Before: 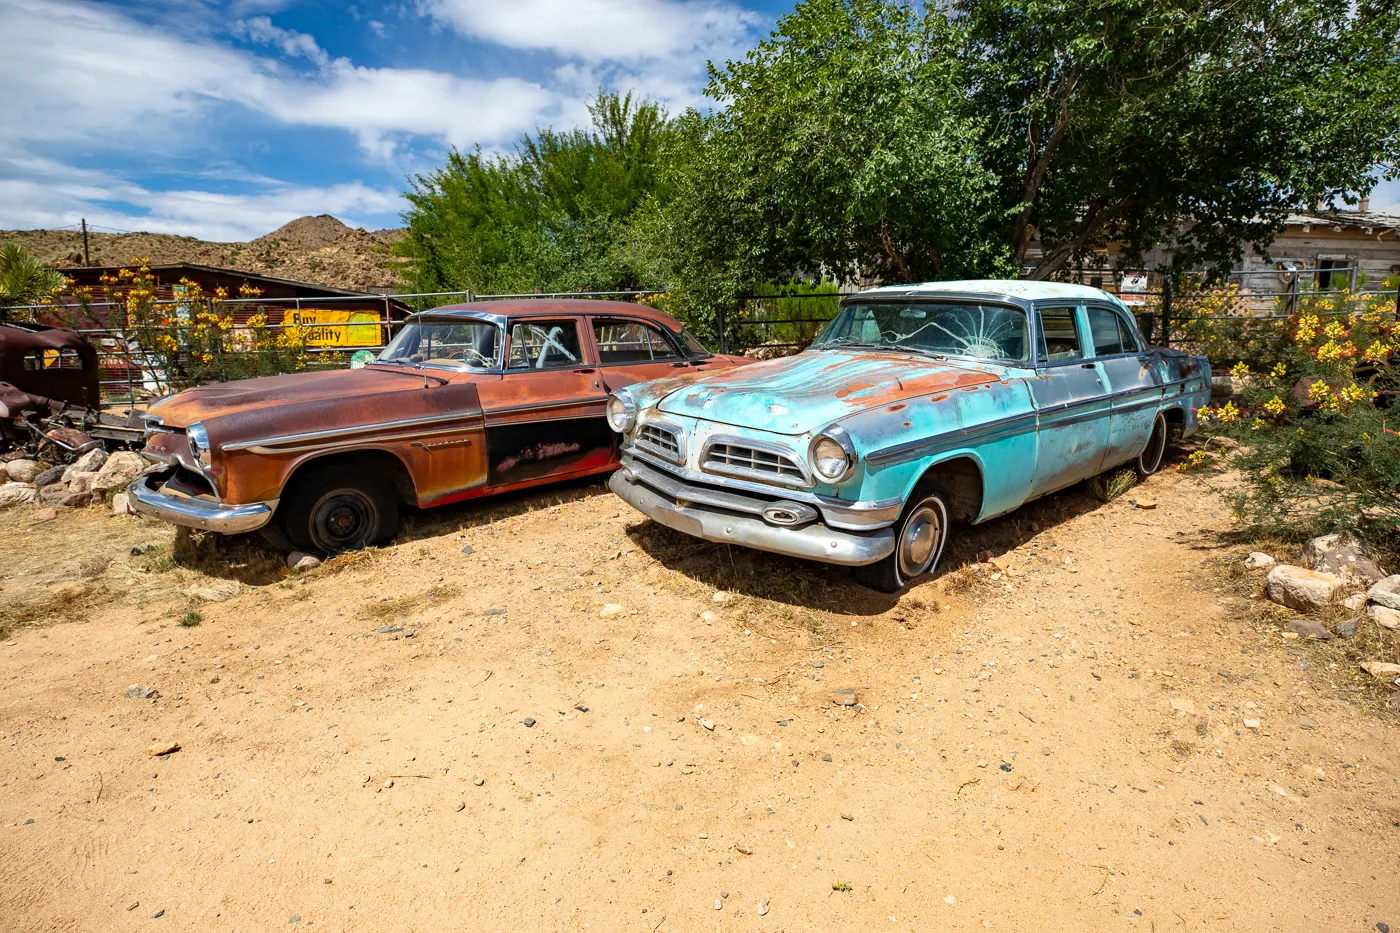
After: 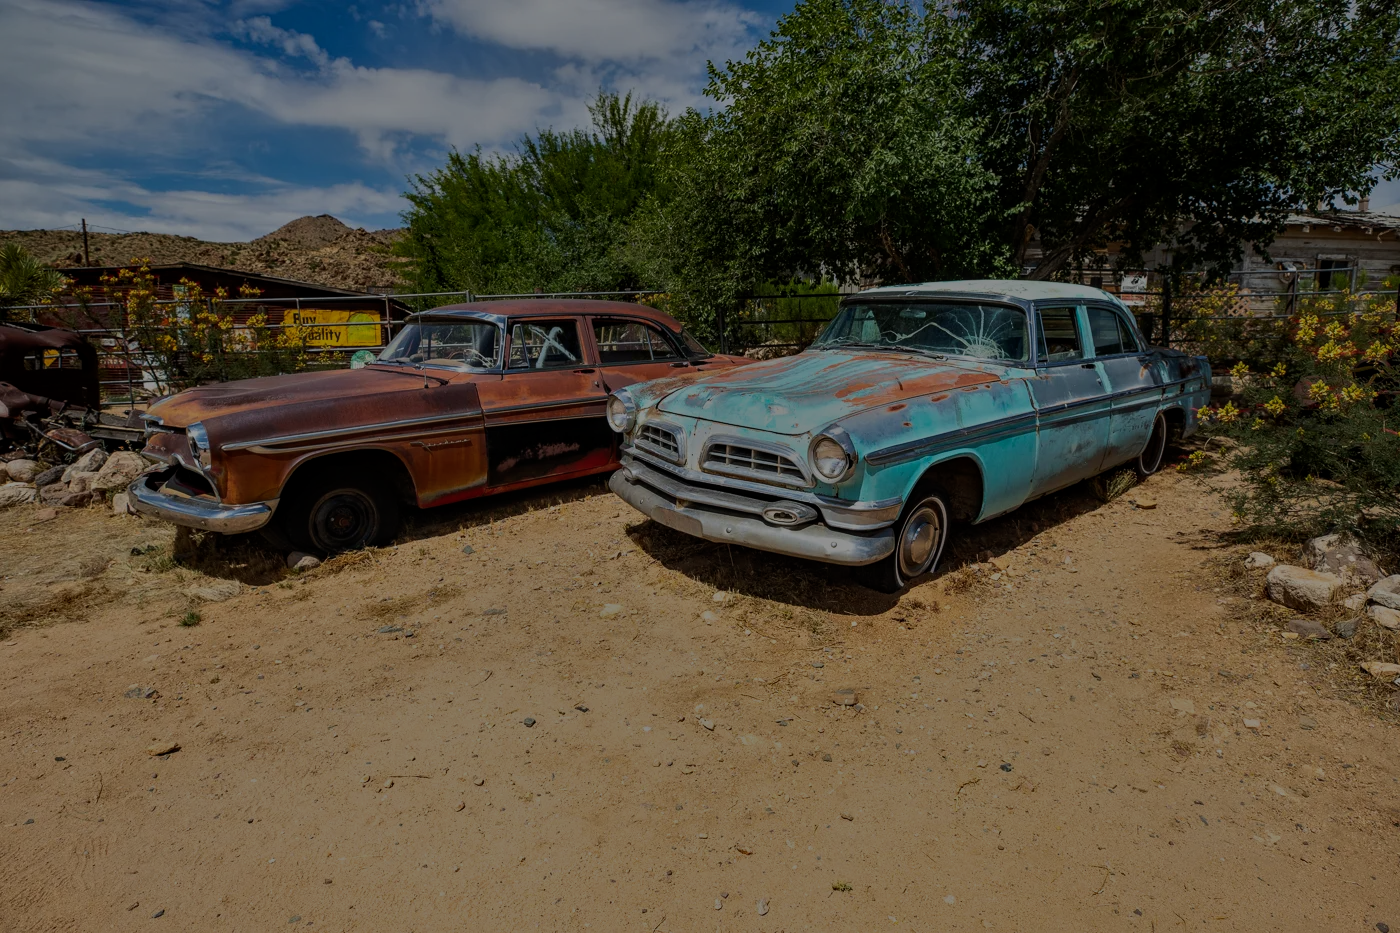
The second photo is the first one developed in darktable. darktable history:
local contrast: detail 110%
tone equalizer: -8 EV -2 EV, -7 EV -2 EV, -6 EV -2 EV, -5 EV -2 EV, -4 EV -2 EV, -3 EV -2 EV, -2 EV -2 EV, -1 EV -1.63 EV, +0 EV -2 EV
